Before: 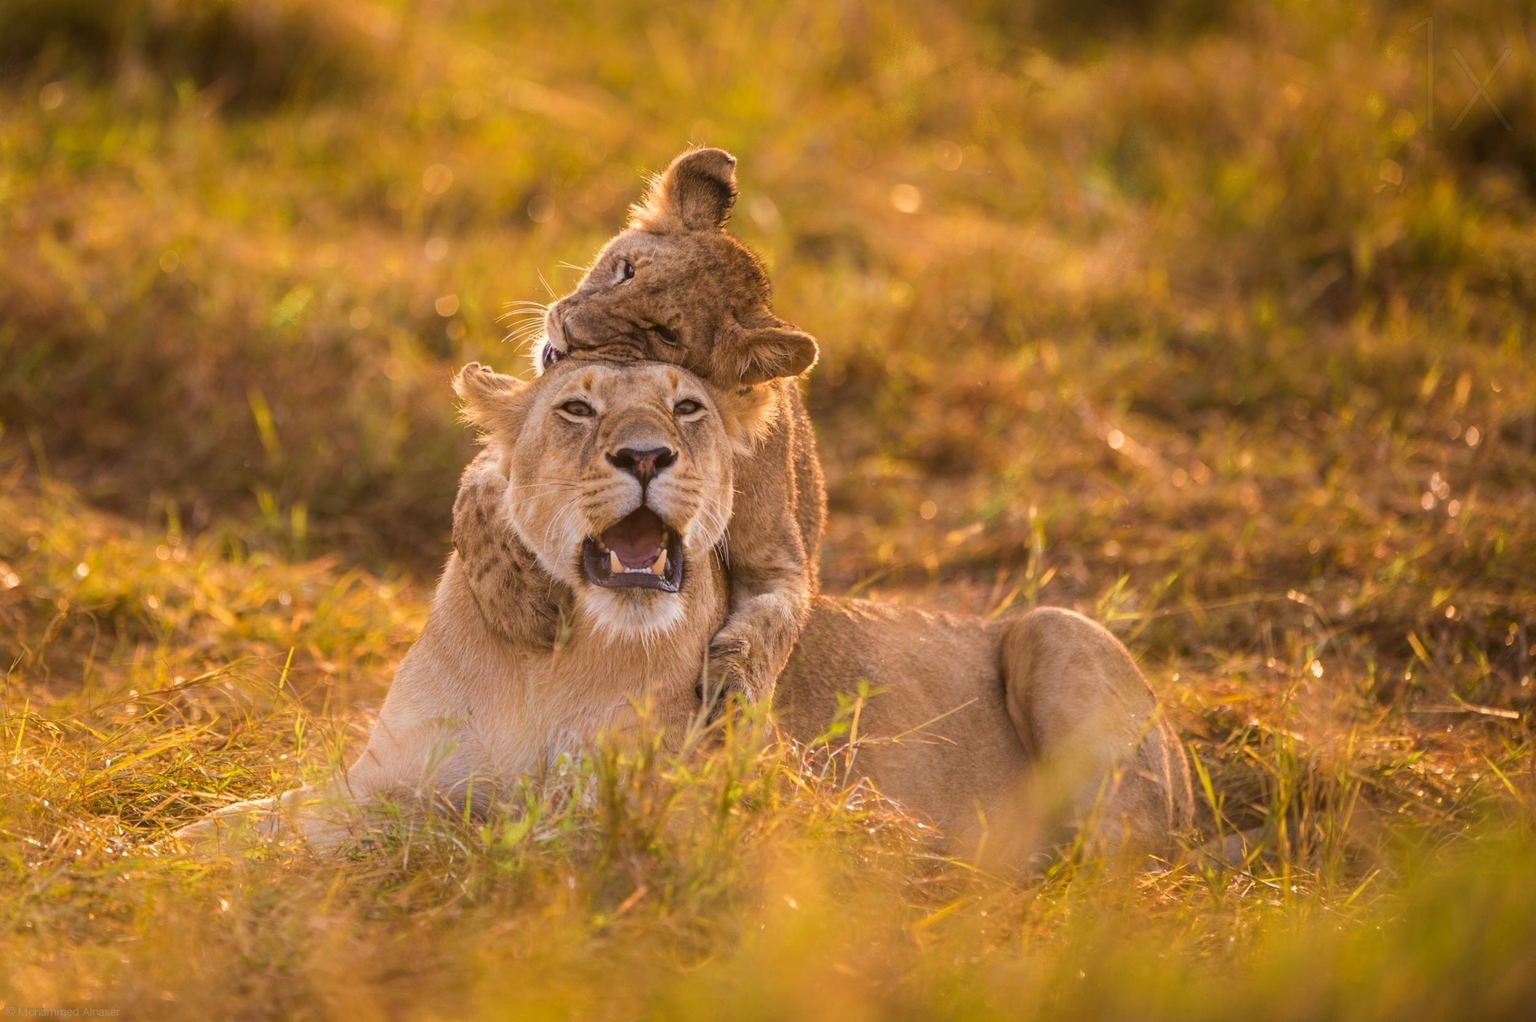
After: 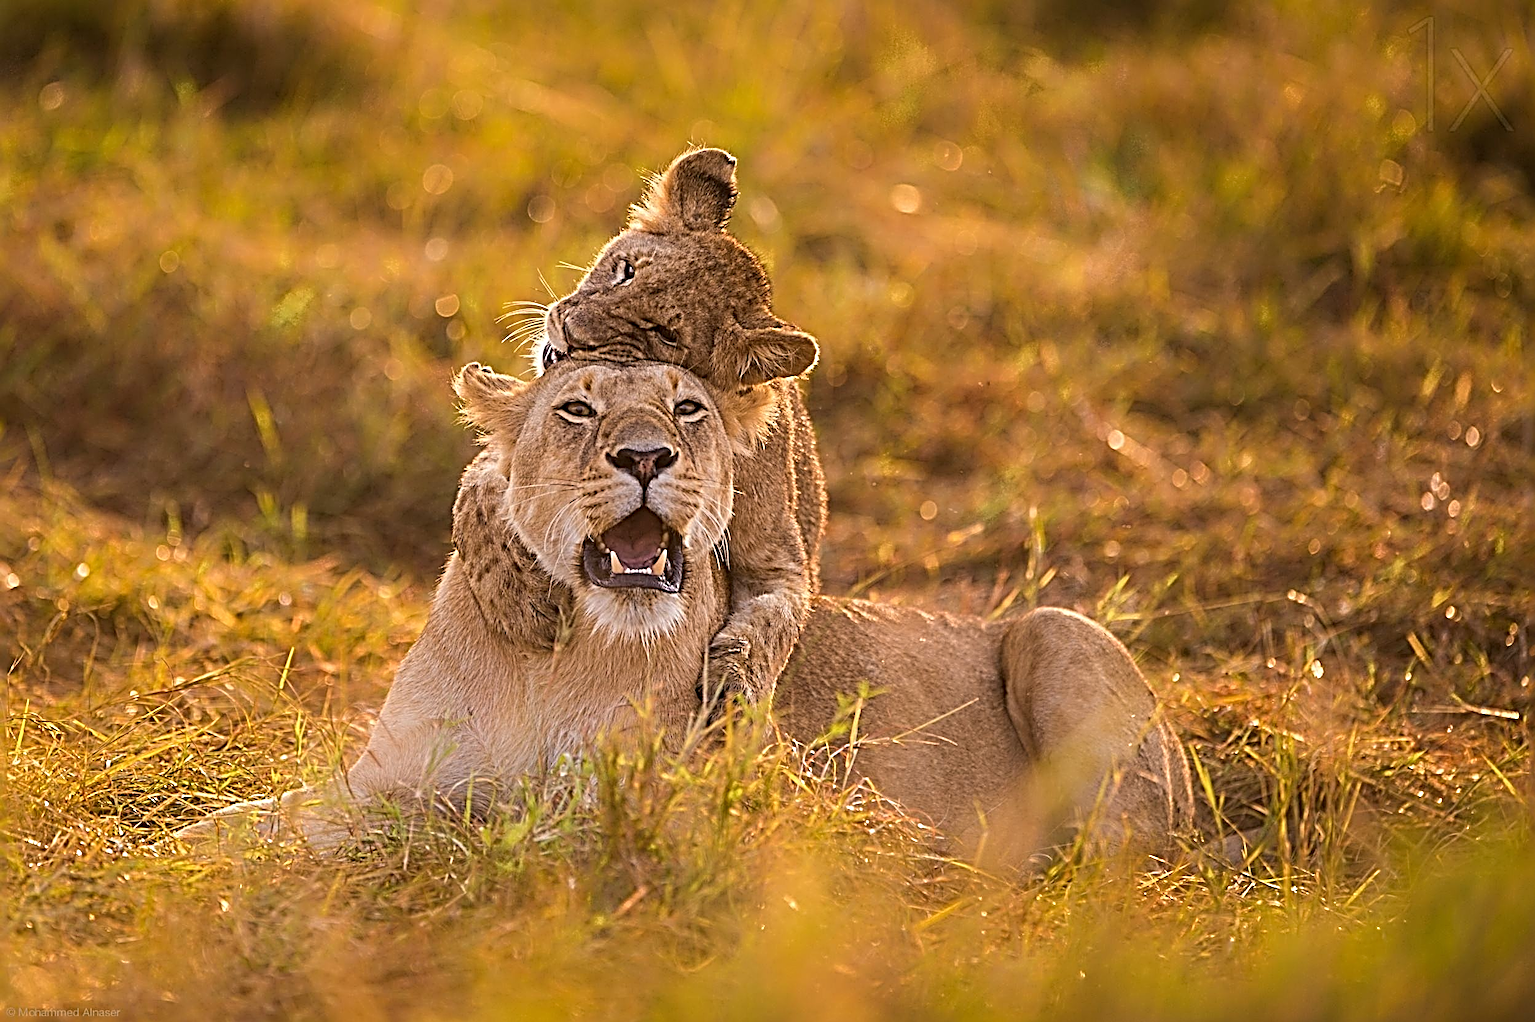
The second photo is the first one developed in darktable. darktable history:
sharpen: radius 4.007, amount 1.995
